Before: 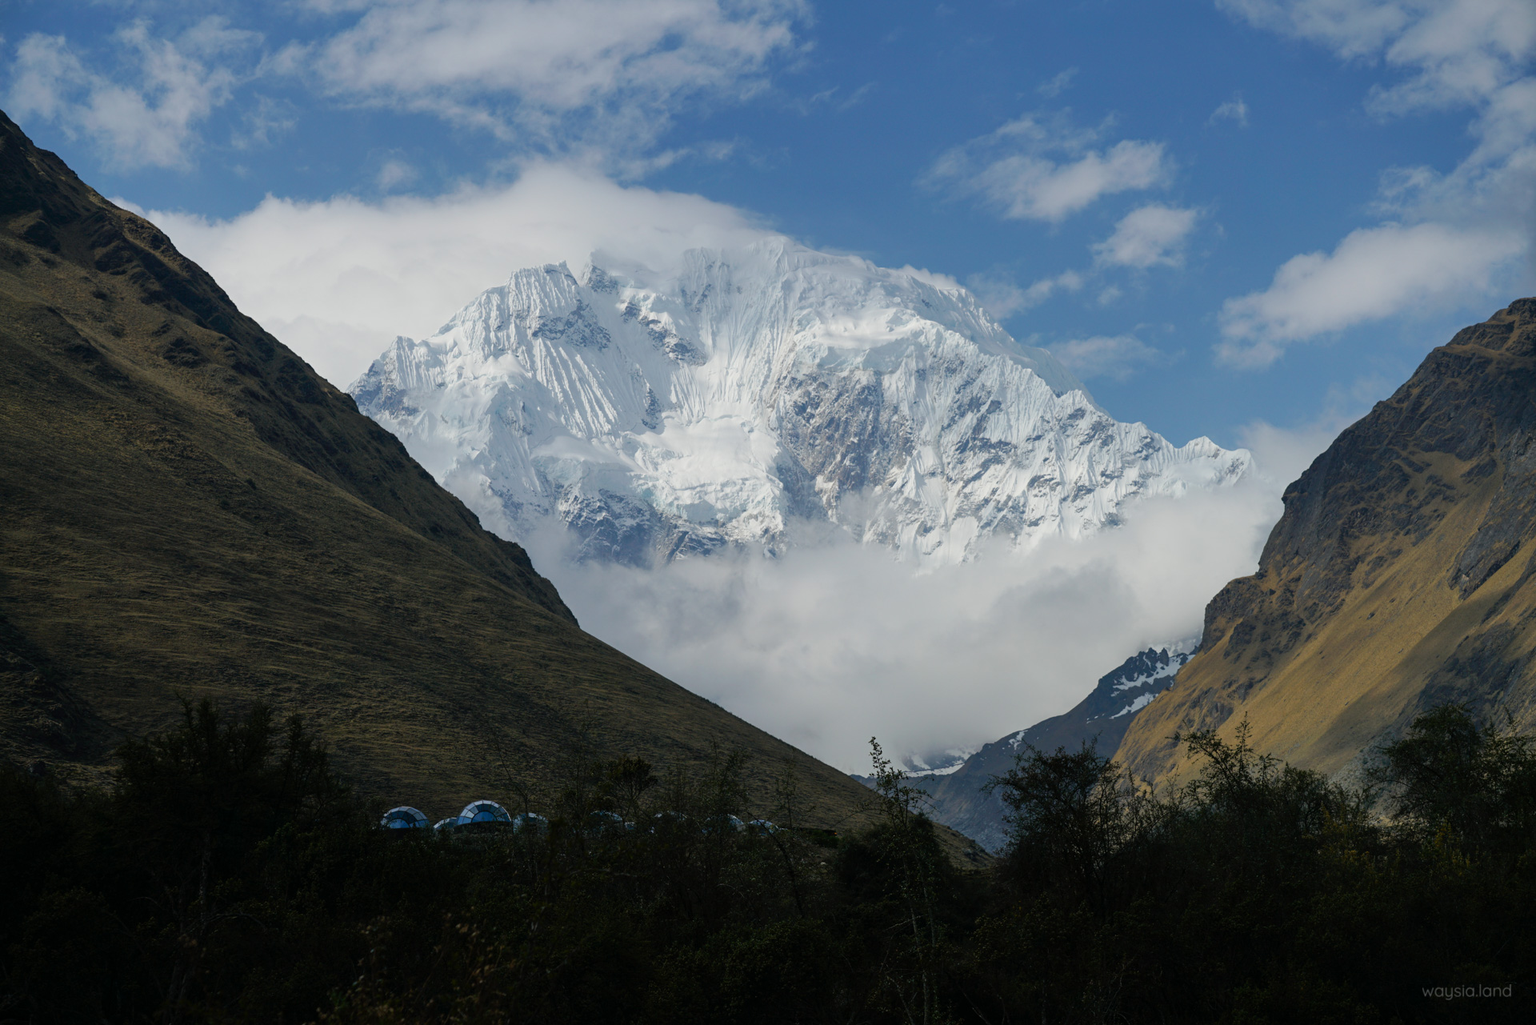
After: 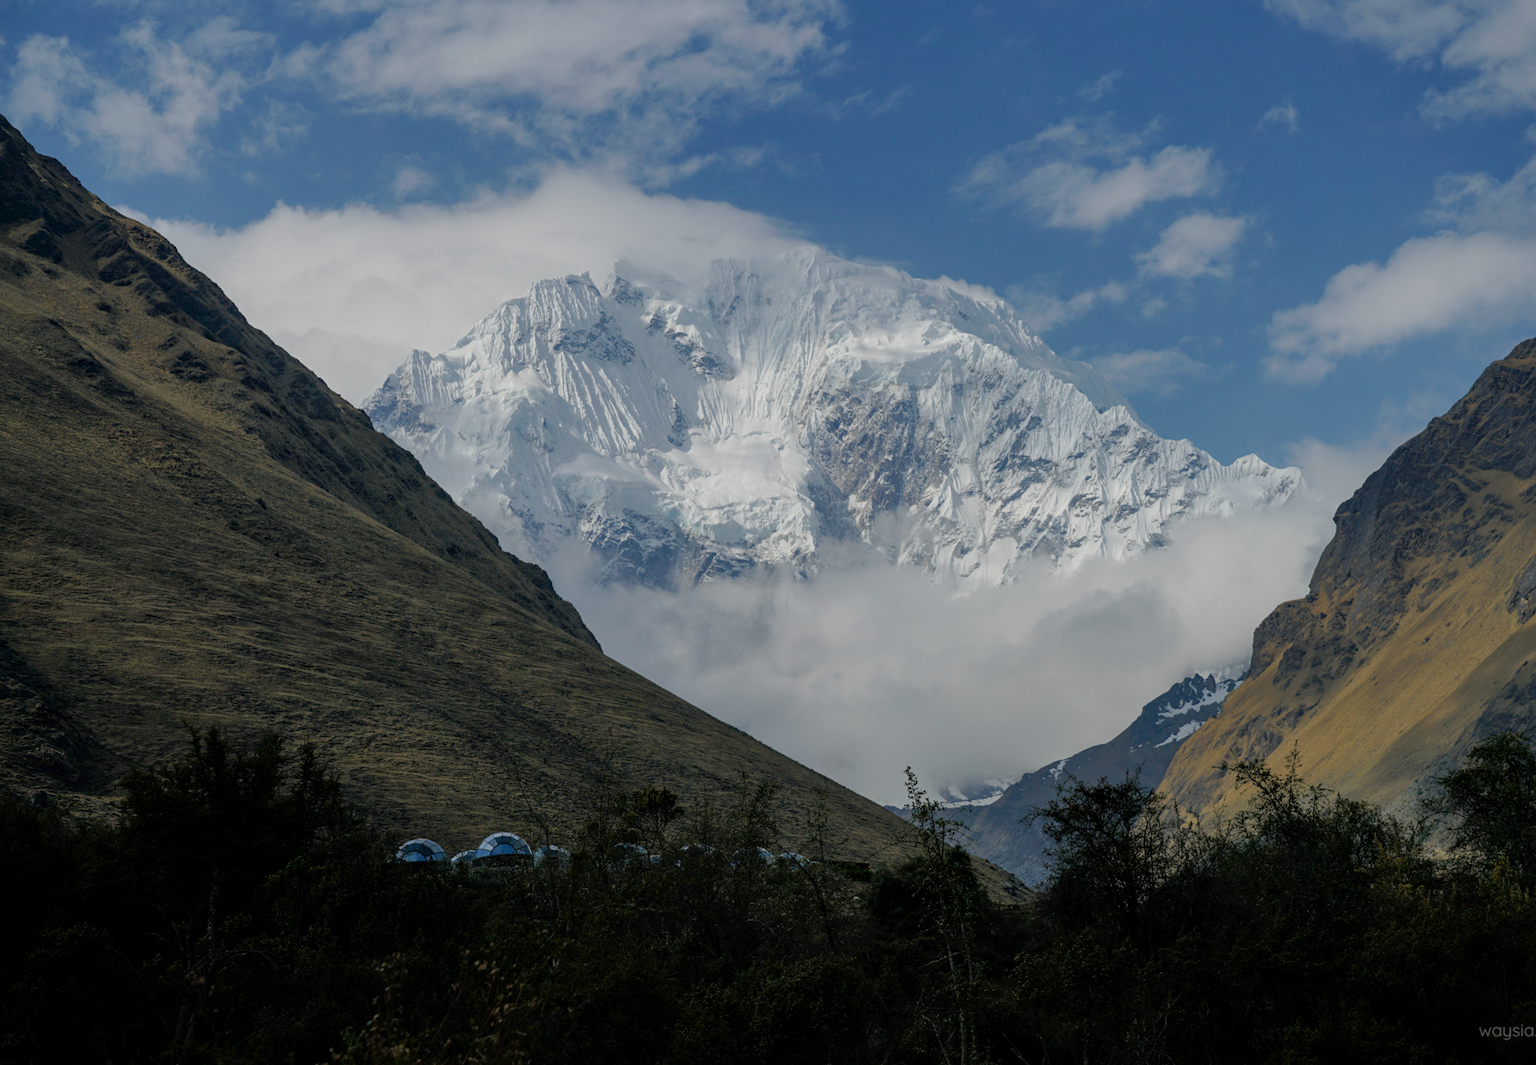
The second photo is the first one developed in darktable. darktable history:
local contrast: detail 130%
tone equalizer: -8 EV 0.236 EV, -7 EV 0.437 EV, -6 EV 0.439 EV, -5 EV 0.249 EV, -3 EV -0.282 EV, -2 EV -0.443 EV, -1 EV -0.436 EV, +0 EV -0.26 EV, edges refinement/feathering 500, mask exposure compensation -1.57 EV, preserve details no
crop: right 3.838%, bottom 0.027%
